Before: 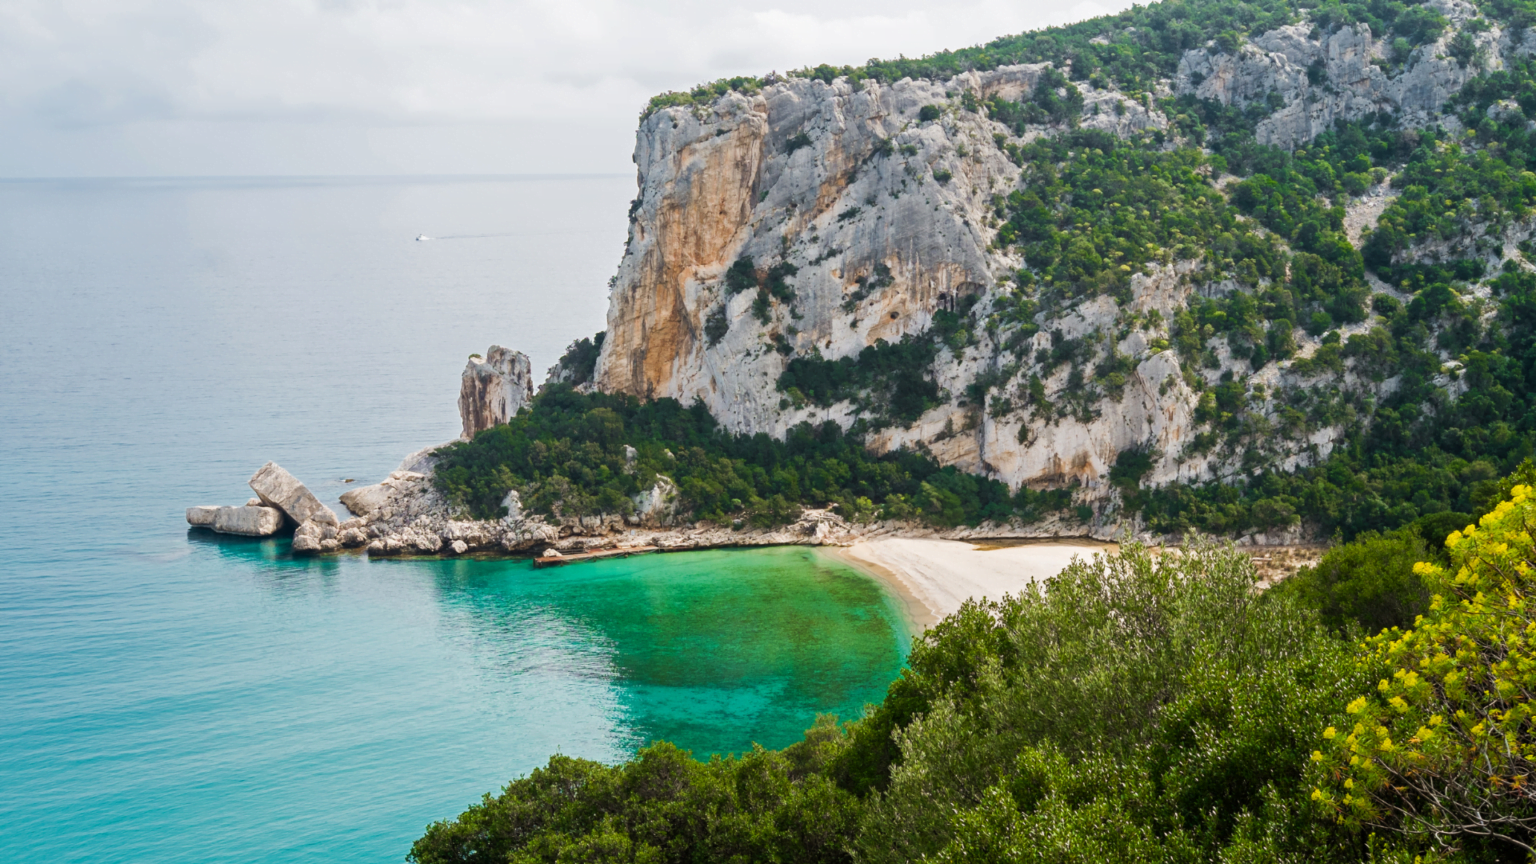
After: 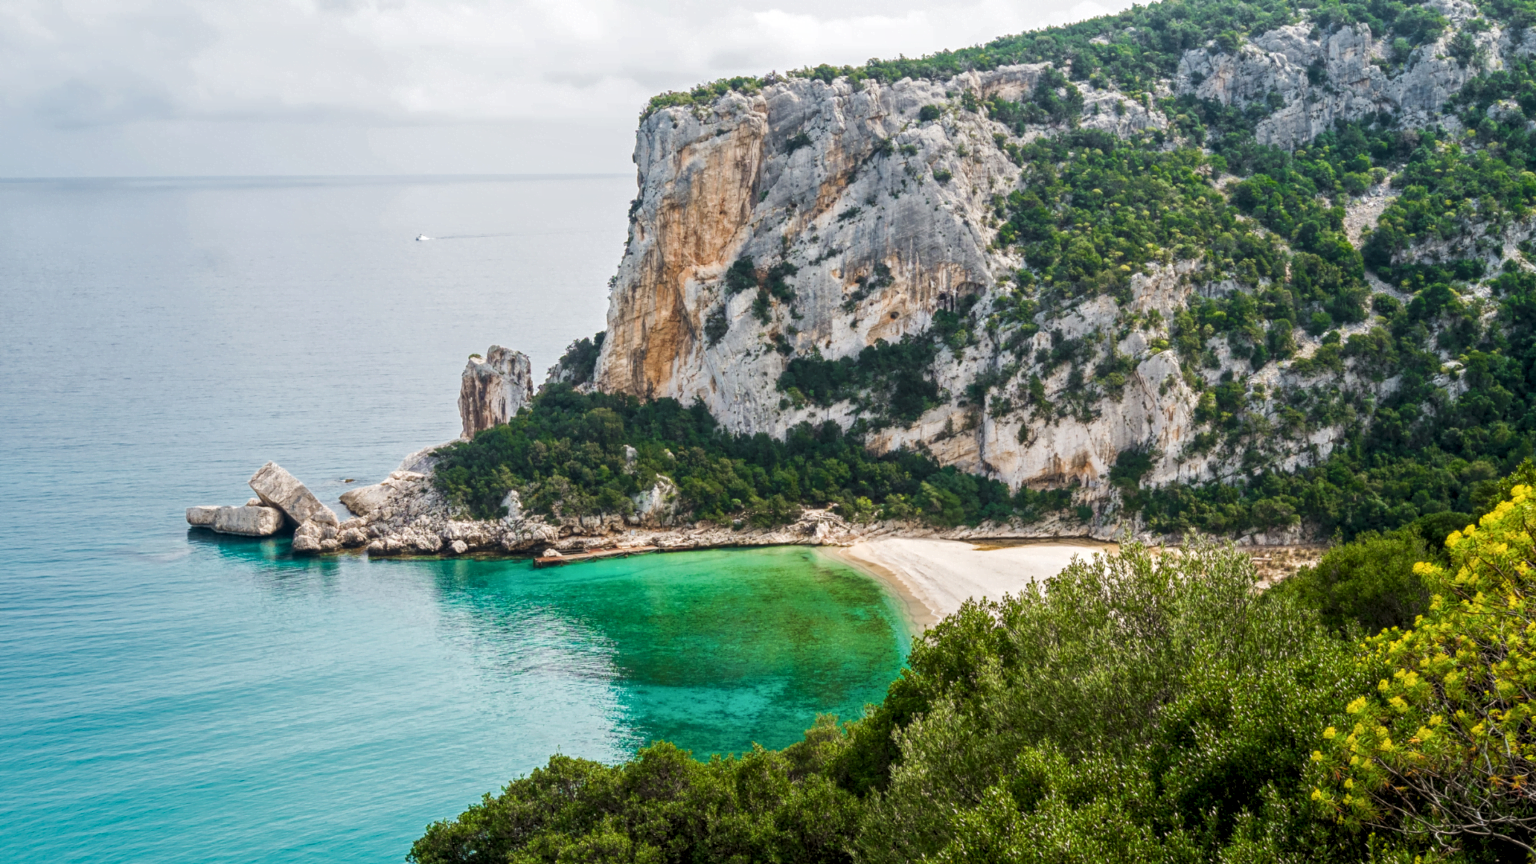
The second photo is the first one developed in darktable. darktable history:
local contrast: highlights 99%, shadows 86%, detail 160%, midtone range 0.2
rotate and perspective: crop left 0, crop top 0
